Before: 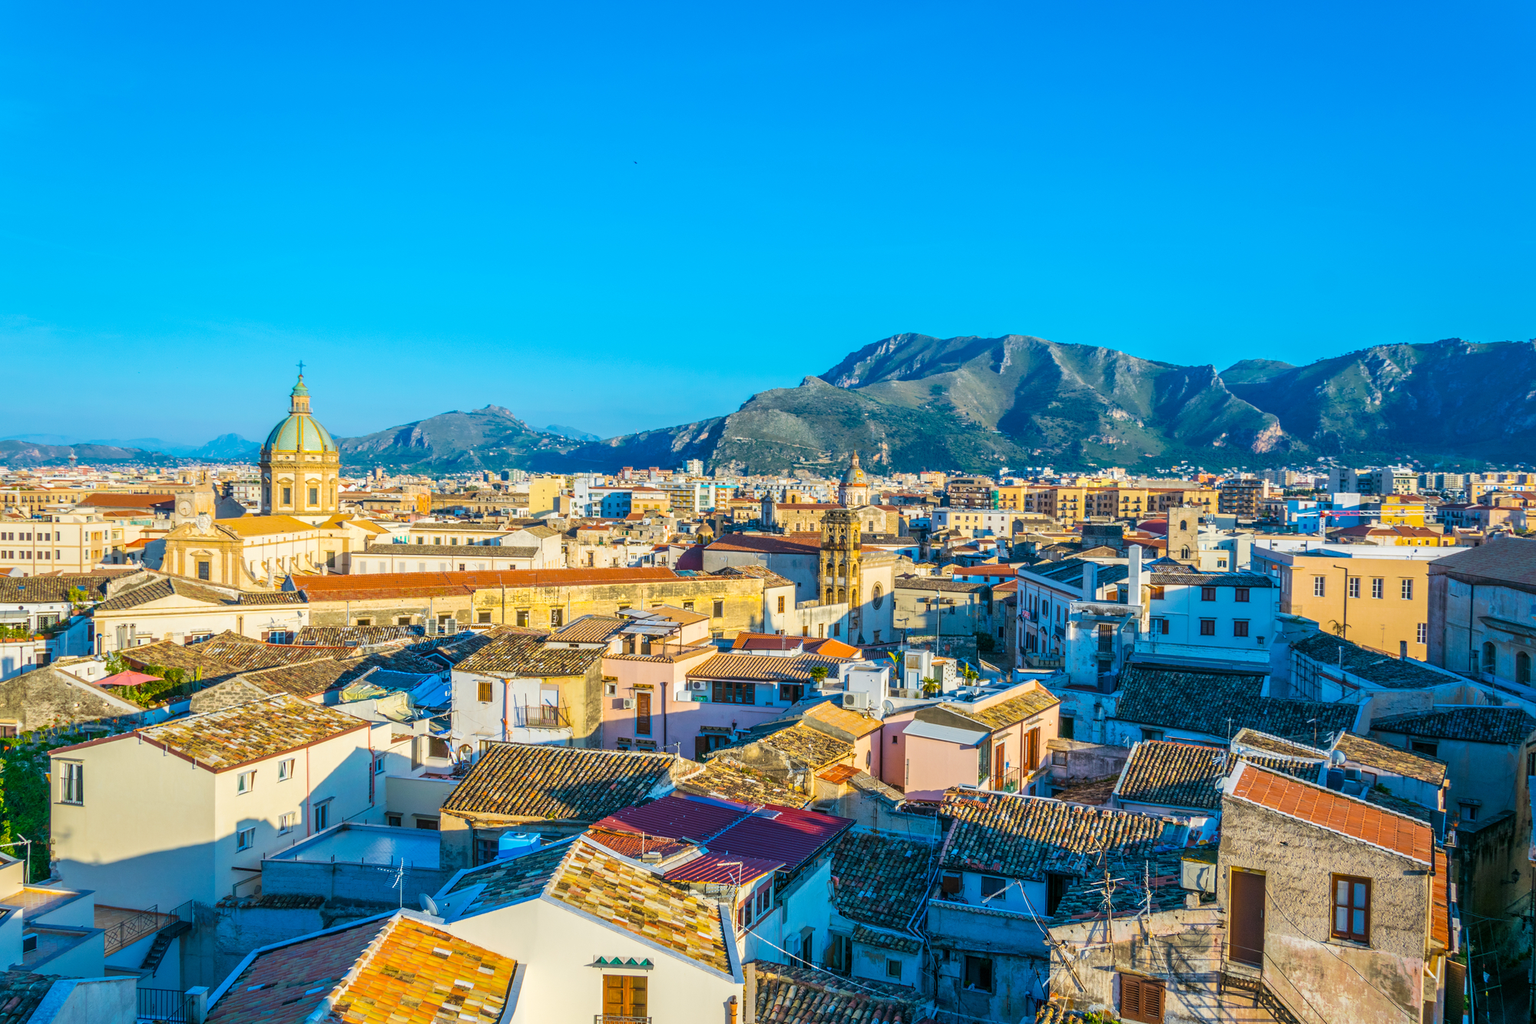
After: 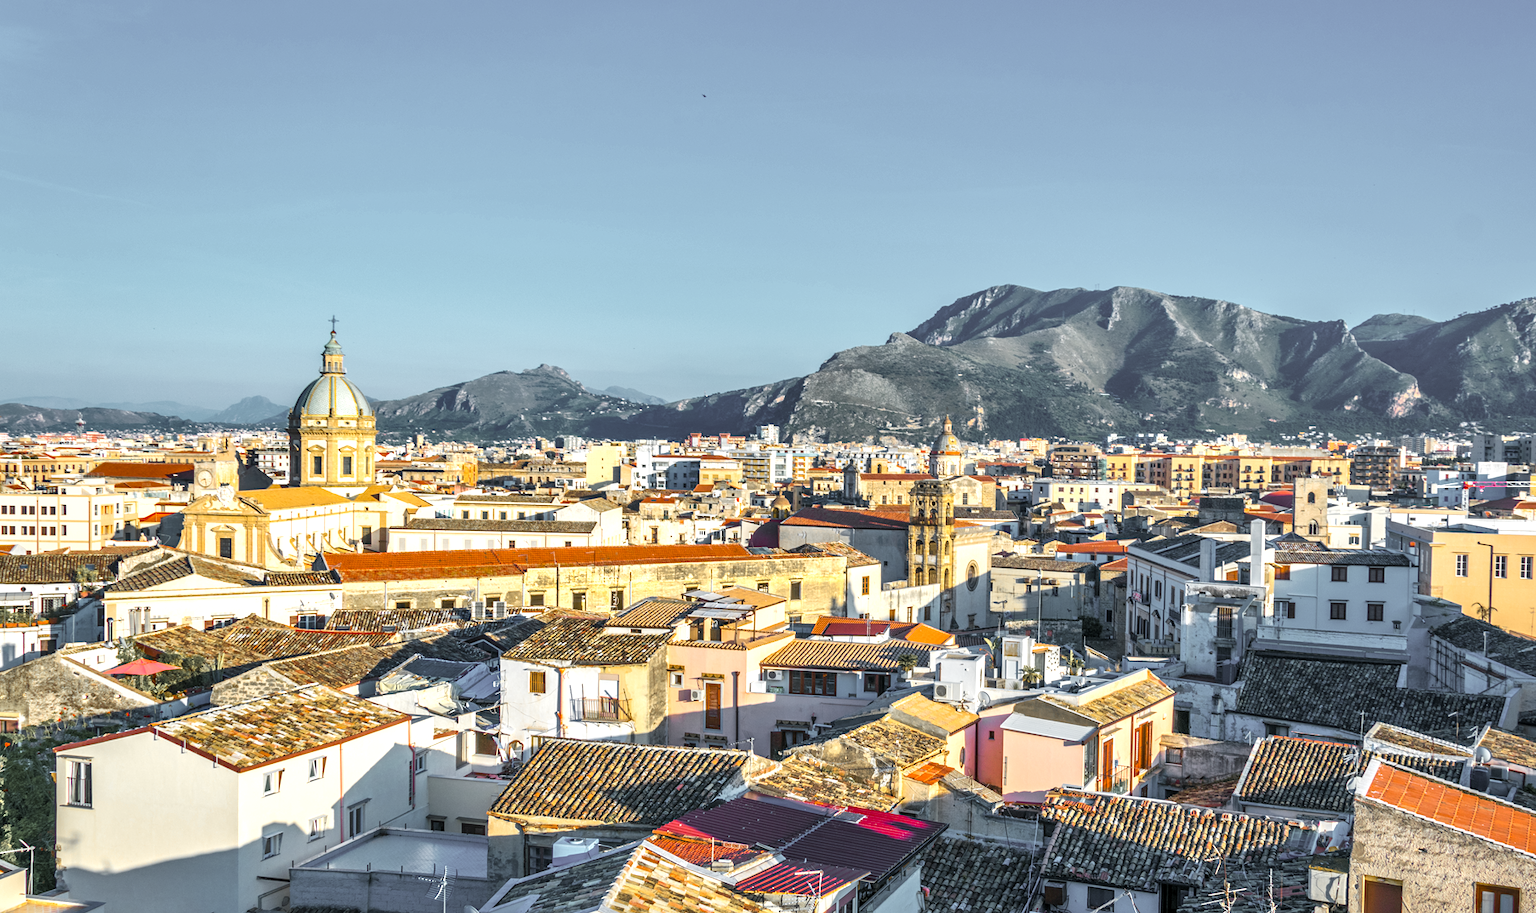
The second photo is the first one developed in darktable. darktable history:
exposure: black level correction 0.001, exposure 0.5 EV, compensate exposure bias true, compensate highlight preservation false
color zones: curves: ch1 [(0, 0.638) (0.193, 0.442) (0.286, 0.15) (0.429, 0.14) (0.571, 0.142) (0.714, 0.154) (0.857, 0.175) (1, 0.638)]
shadows and highlights: soften with gaussian
crop: top 7.49%, right 9.717%, bottom 11.943%
